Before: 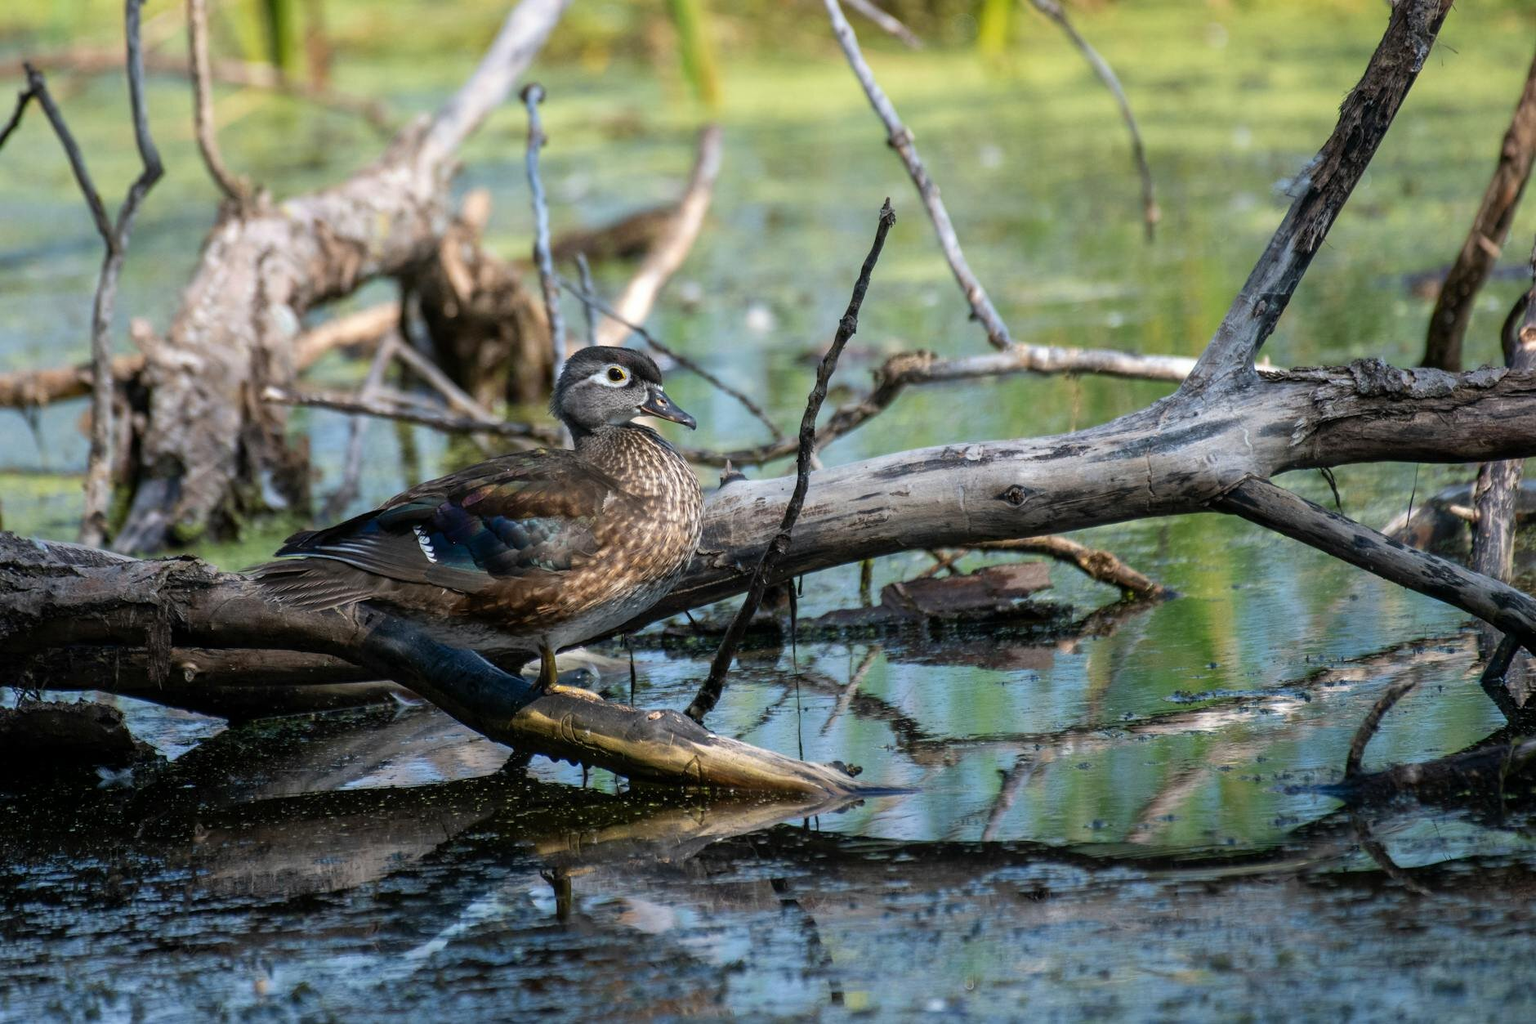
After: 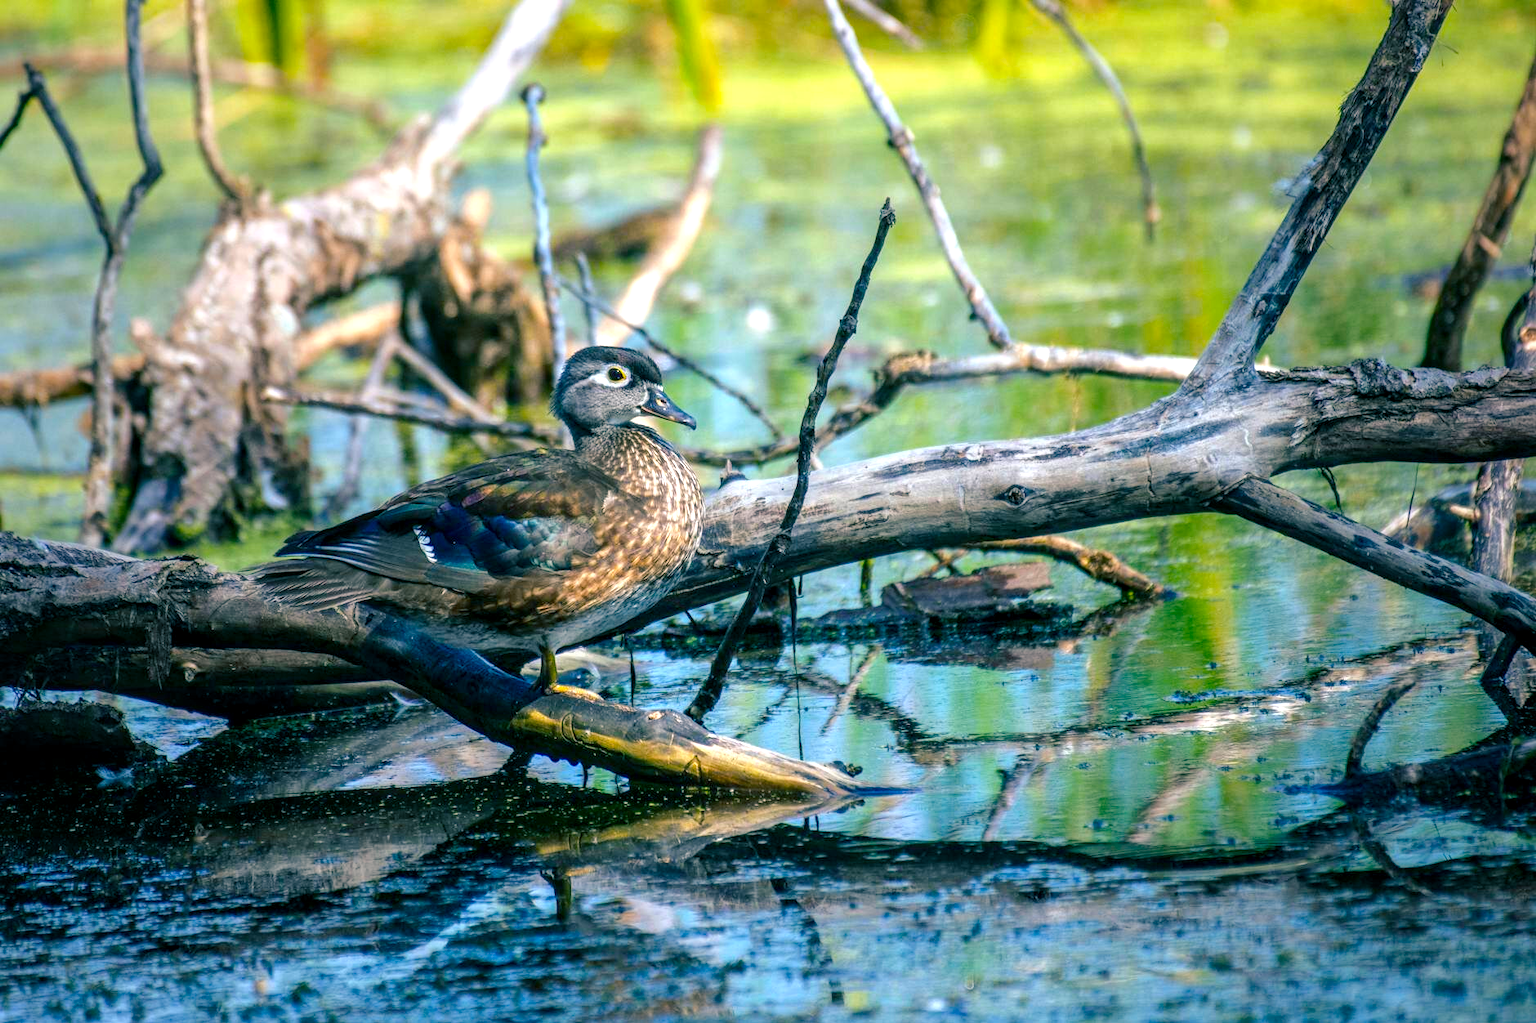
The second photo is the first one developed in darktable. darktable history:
color balance rgb: shadows lift › luminance -28.369%, shadows lift › chroma 10.312%, shadows lift › hue 232.92°, linear chroma grading › global chroma 16.655%, perceptual saturation grading › global saturation 25.696%, perceptual brilliance grading › mid-tones 10.059%, perceptual brilliance grading › shadows 15.421%
exposure: black level correction 0, exposure 0.678 EV, compensate exposure bias true, compensate highlight preservation false
local contrast: on, module defaults
vignetting: fall-off start 17.3%, fall-off radius 137.47%, brightness -0.315, saturation -0.048, width/height ratio 0.621, shape 0.583
